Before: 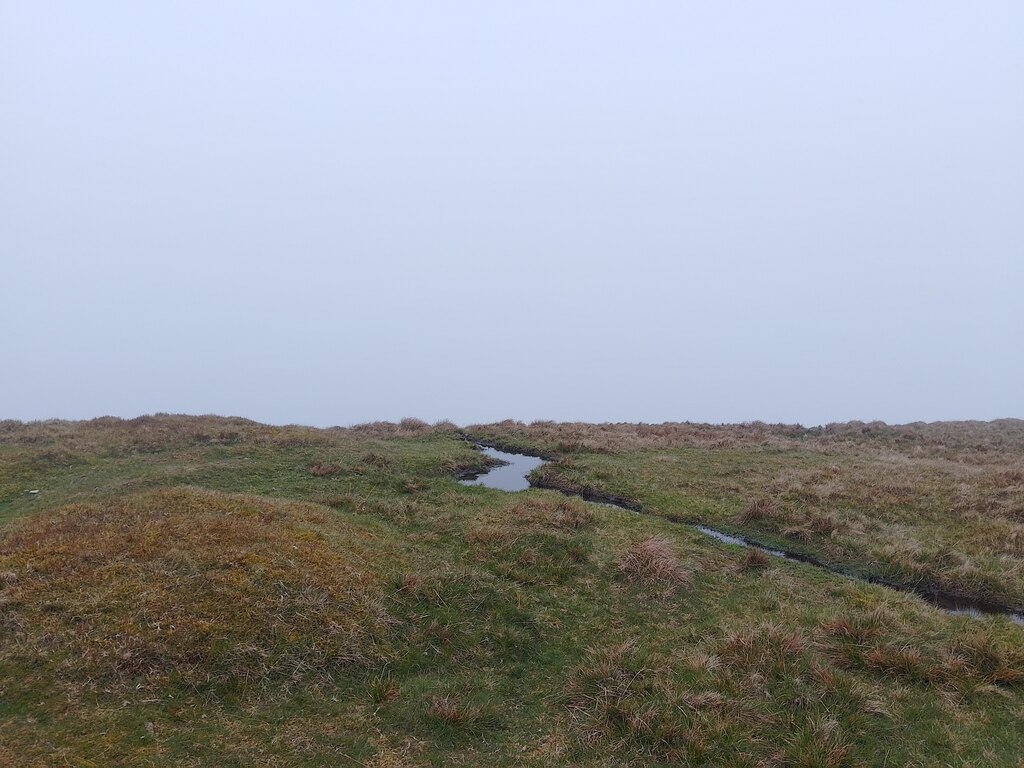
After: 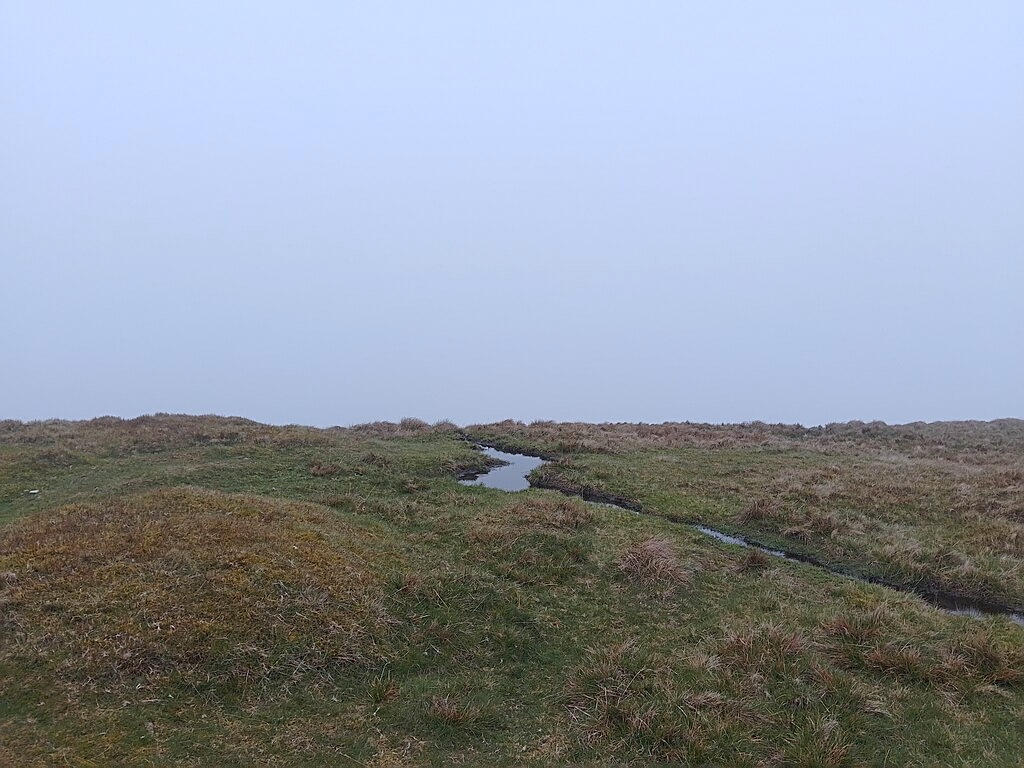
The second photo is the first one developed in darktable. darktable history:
tone curve: curves: ch0 [(0, 0) (0.003, 0.051) (0.011, 0.054) (0.025, 0.056) (0.044, 0.07) (0.069, 0.092) (0.1, 0.119) (0.136, 0.149) (0.177, 0.189) (0.224, 0.231) (0.277, 0.278) (0.335, 0.329) (0.399, 0.386) (0.468, 0.454) (0.543, 0.524) (0.623, 0.603) (0.709, 0.687) (0.801, 0.776) (0.898, 0.878) (1, 1)], preserve colors none
white balance: red 0.98, blue 1.034
sharpen: on, module defaults
contrast brightness saturation: saturation -0.05
